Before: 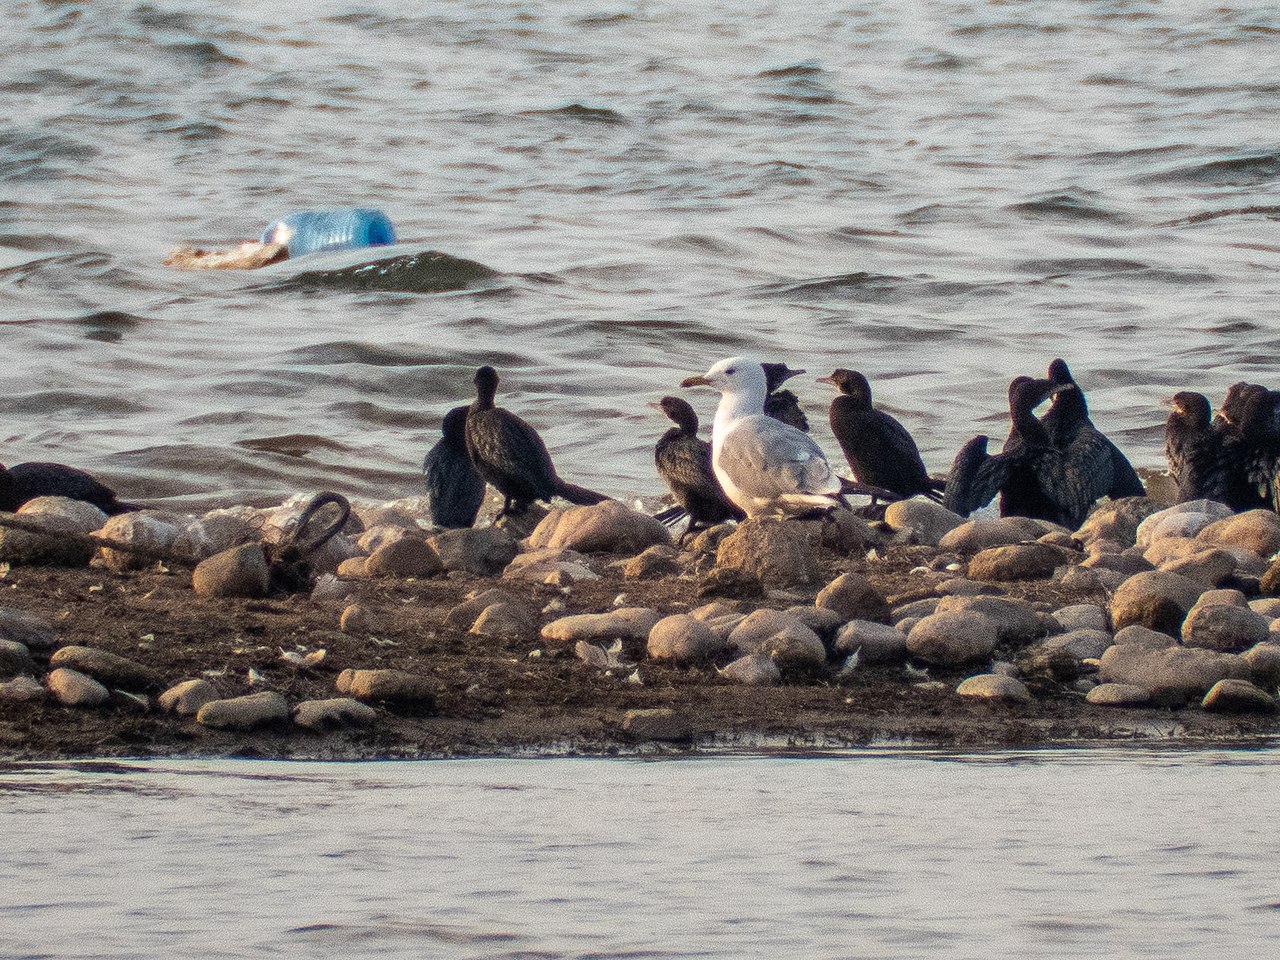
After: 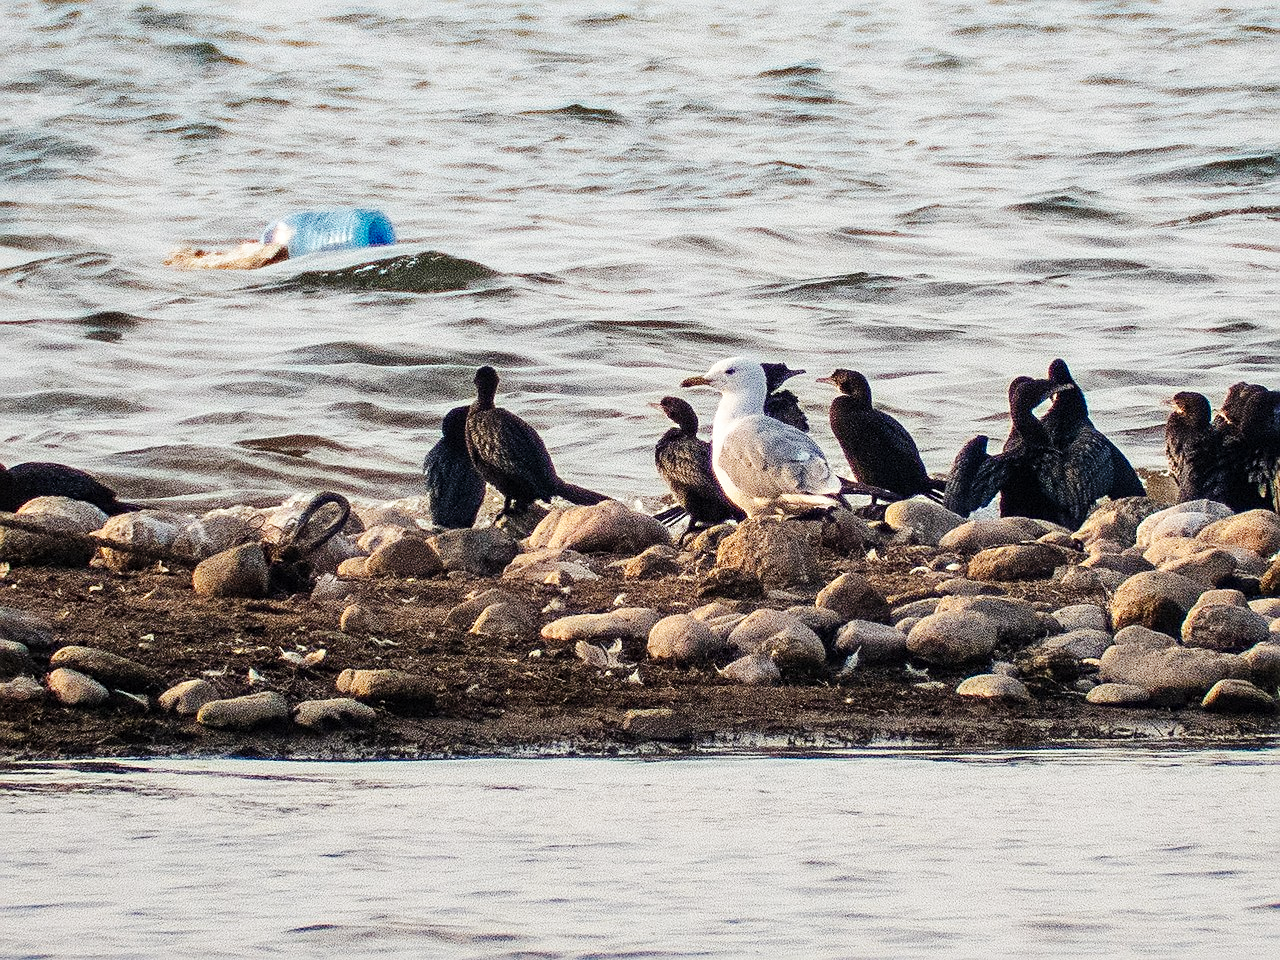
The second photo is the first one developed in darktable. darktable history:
sharpen: on, module defaults
base curve: curves: ch0 [(0, 0) (0.032, 0.025) (0.121, 0.166) (0.206, 0.329) (0.605, 0.79) (1, 1)], preserve colors none
